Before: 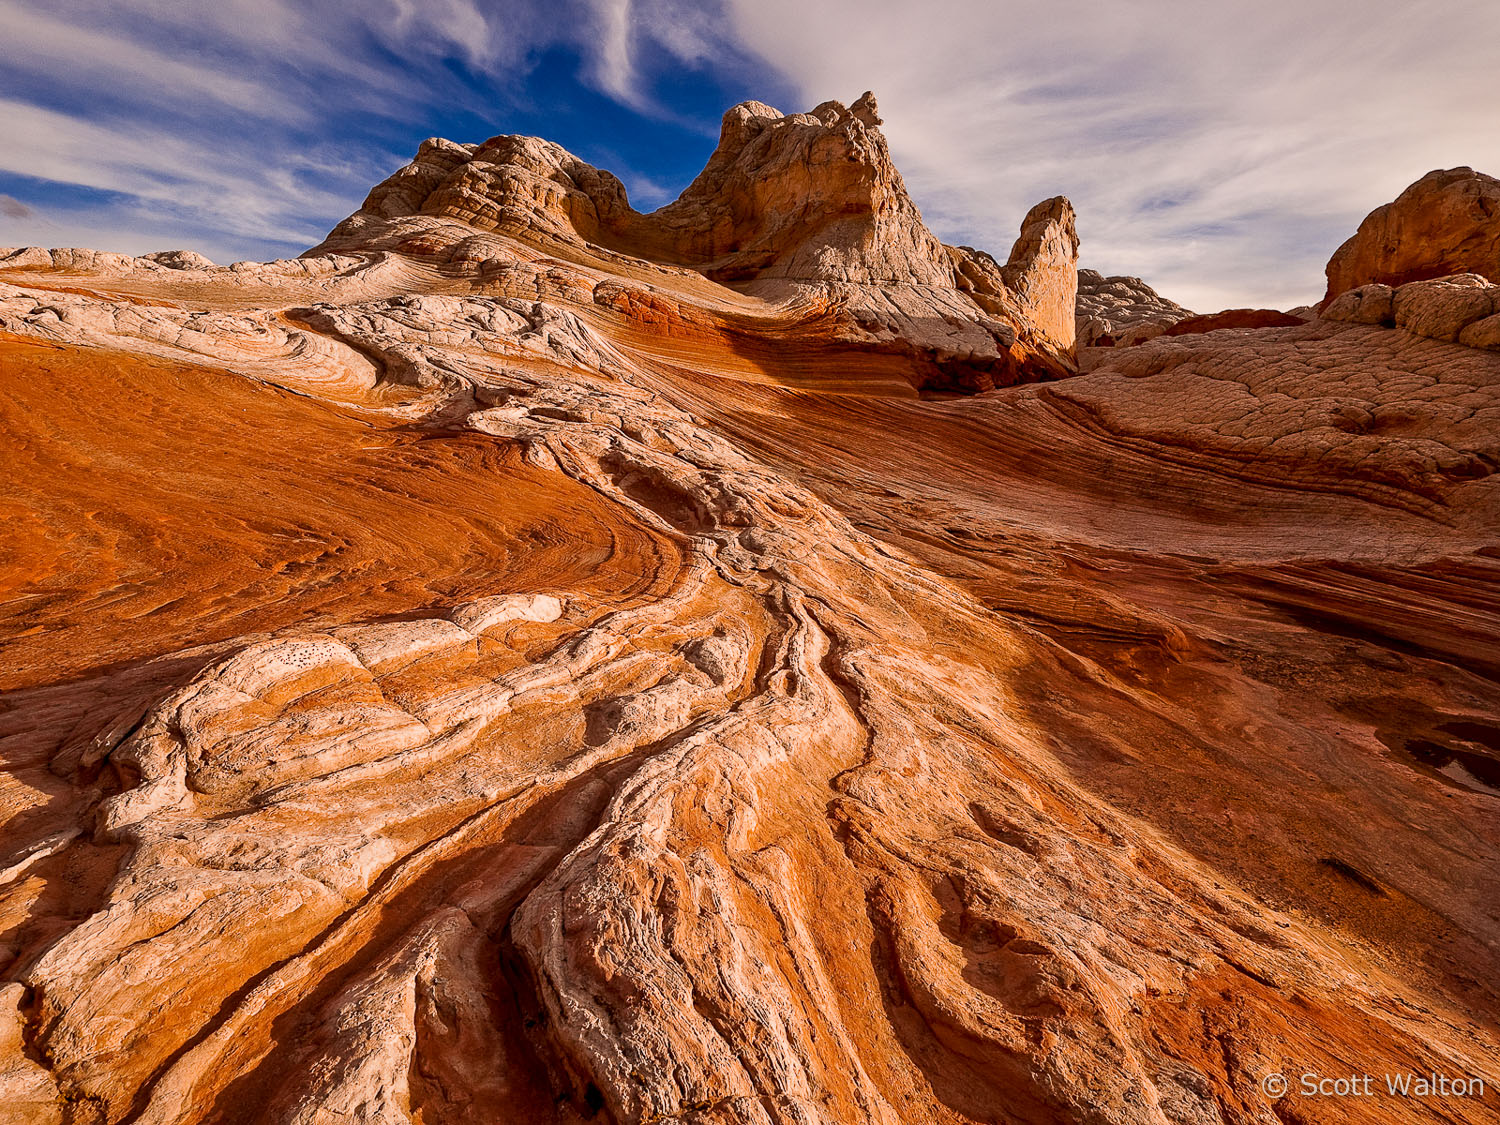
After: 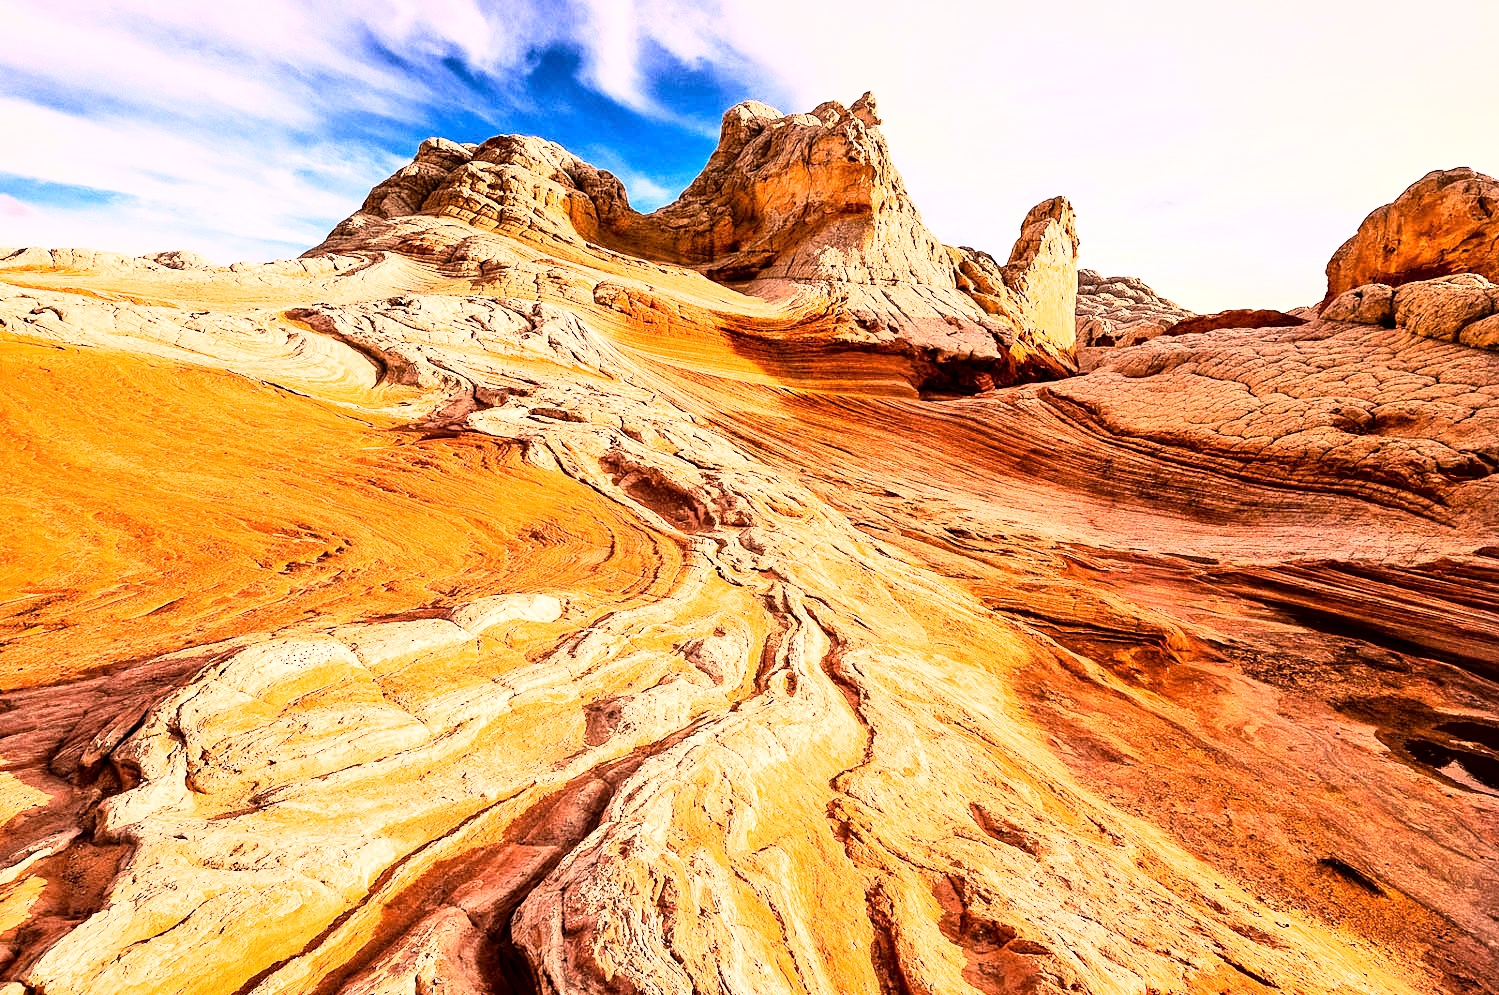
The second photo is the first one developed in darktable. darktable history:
exposure: exposure 1.137 EV, compensate highlight preservation false
crop and rotate: top 0%, bottom 11.49%
rgb curve: curves: ch0 [(0, 0) (0.21, 0.15) (0.24, 0.21) (0.5, 0.75) (0.75, 0.96) (0.89, 0.99) (1, 1)]; ch1 [(0, 0.02) (0.21, 0.13) (0.25, 0.2) (0.5, 0.67) (0.75, 0.9) (0.89, 0.97) (1, 1)]; ch2 [(0, 0.02) (0.21, 0.13) (0.25, 0.2) (0.5, 0.67) (0.75, 0.9) (0.89, 0.97) (1, 1)], compensate middle gray true
